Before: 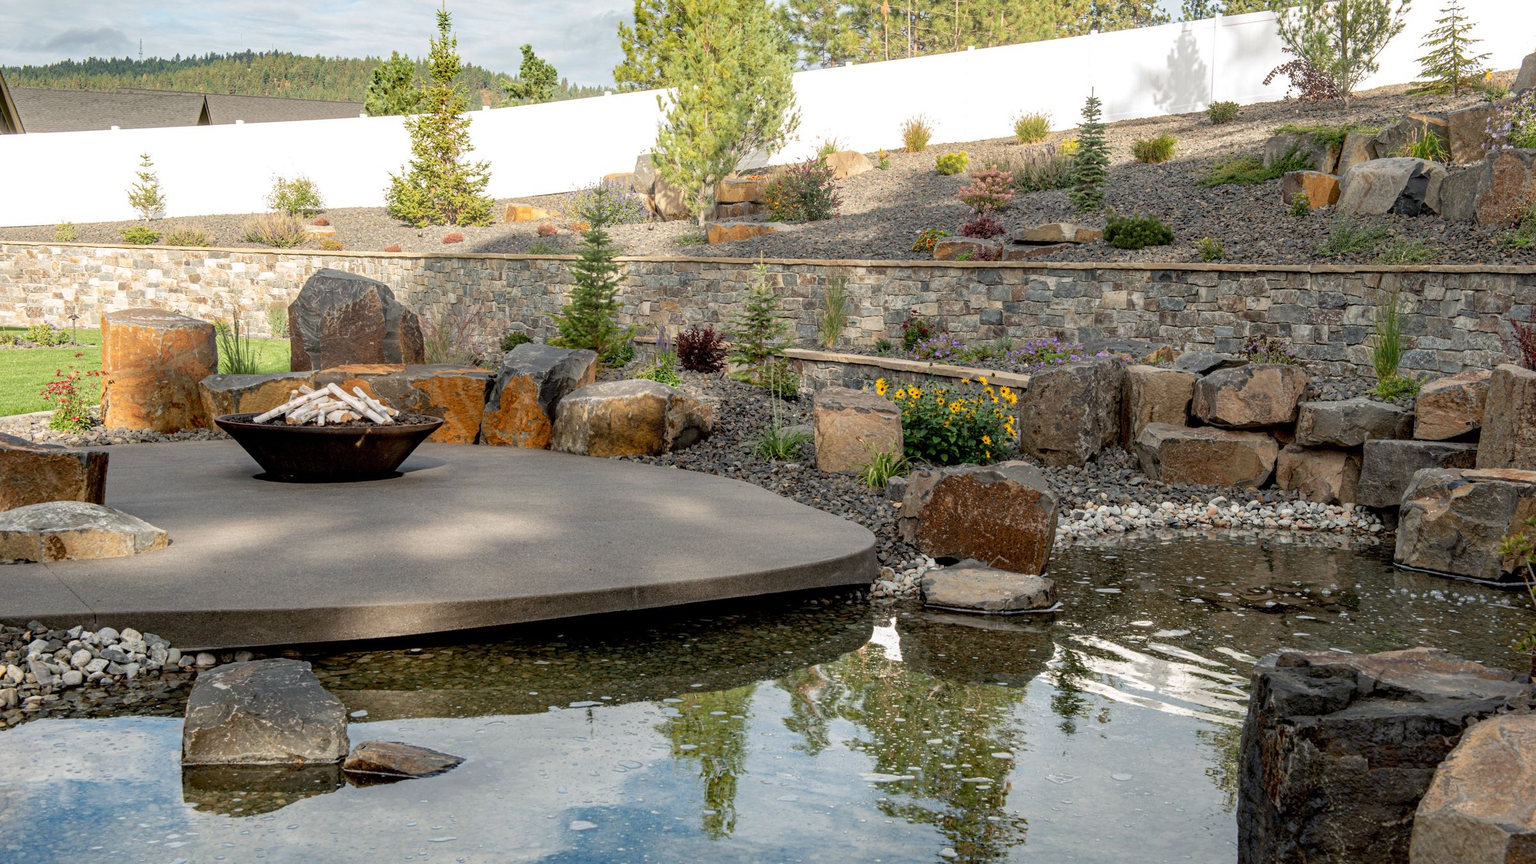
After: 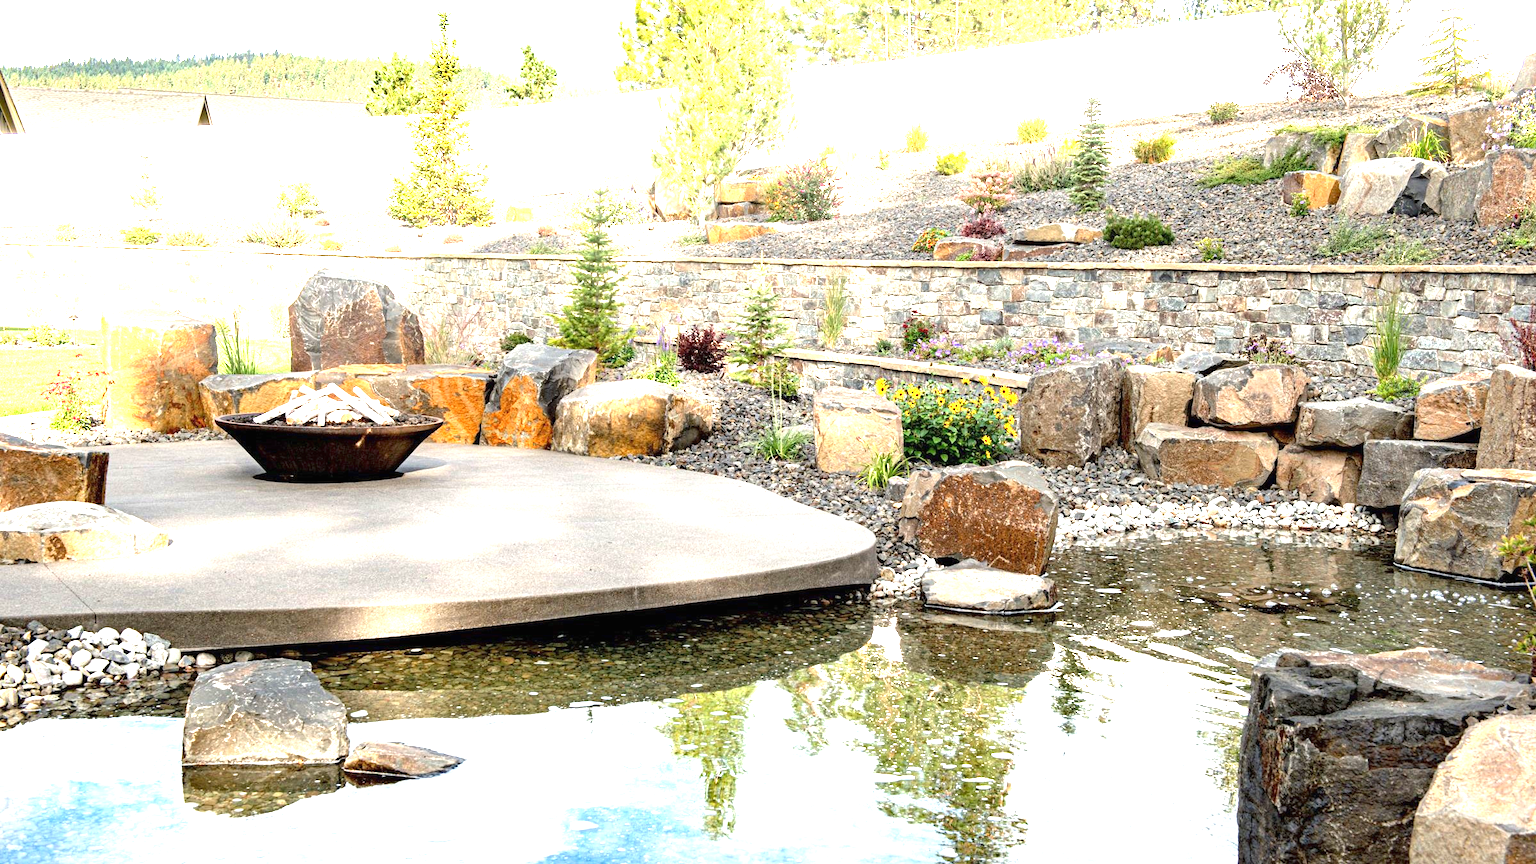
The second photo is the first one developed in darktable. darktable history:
color zones: curves: ch0 [(0, 0.5) (0.143, 0.5) (0.286, 0.5) (0.429, 0.5) (0.571, 0.5) (0.714, 0.476) (0.857, 0.5) (1, 0.5)]; ch2 [(0, 0.5) (0.143, 0.5) (0.286, 0.5) (0.429, 0.5) (0.571, 0.5) (0.714, 0.487) (0.857, 0.5) (1, 0.5)]
exposure: black level correction 0, exposure 2 EV, compensate highlight preservation false
